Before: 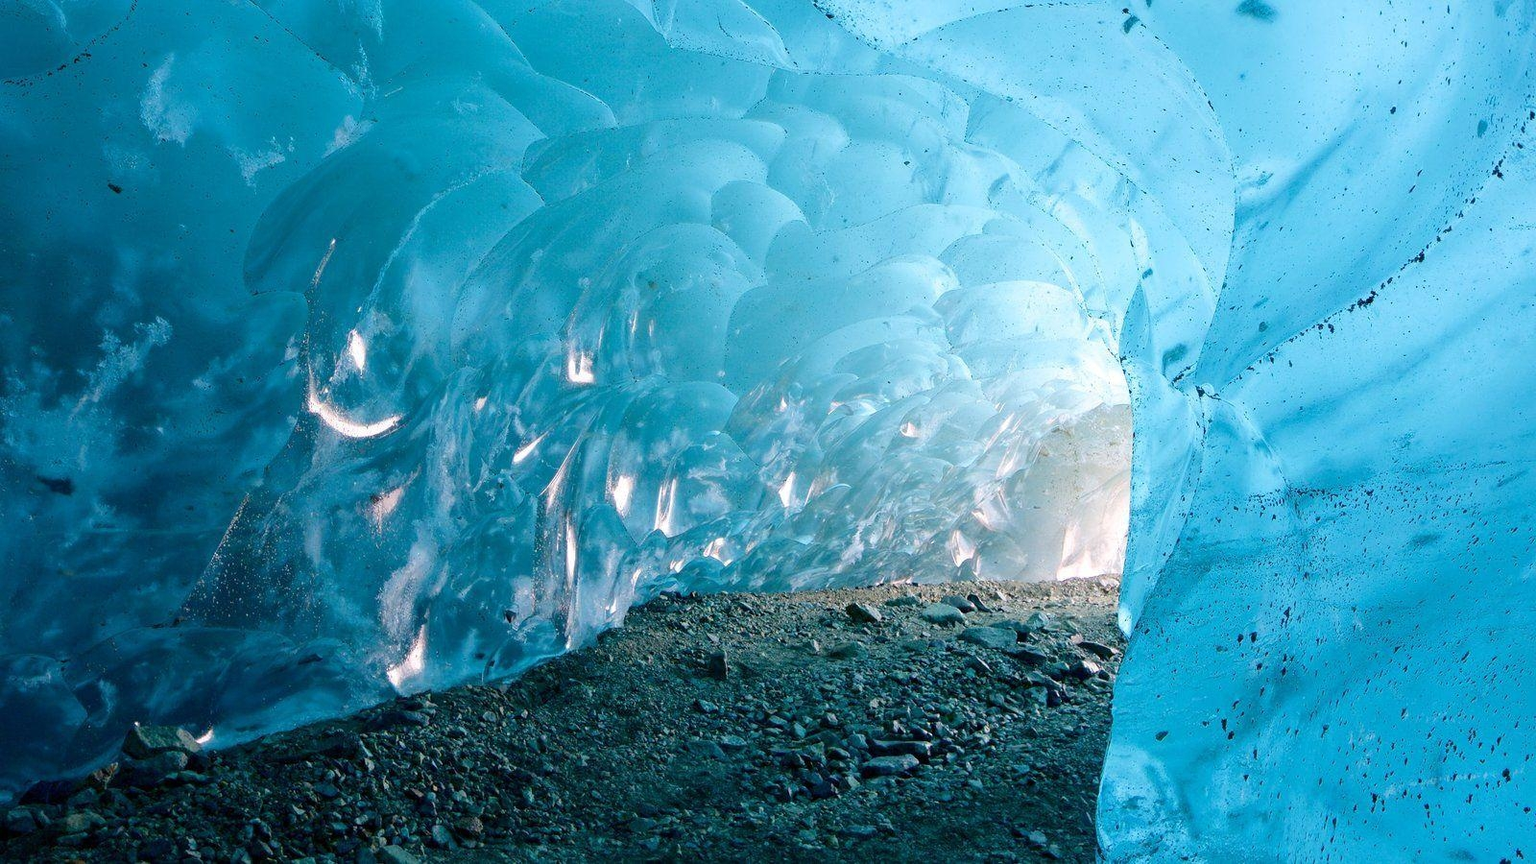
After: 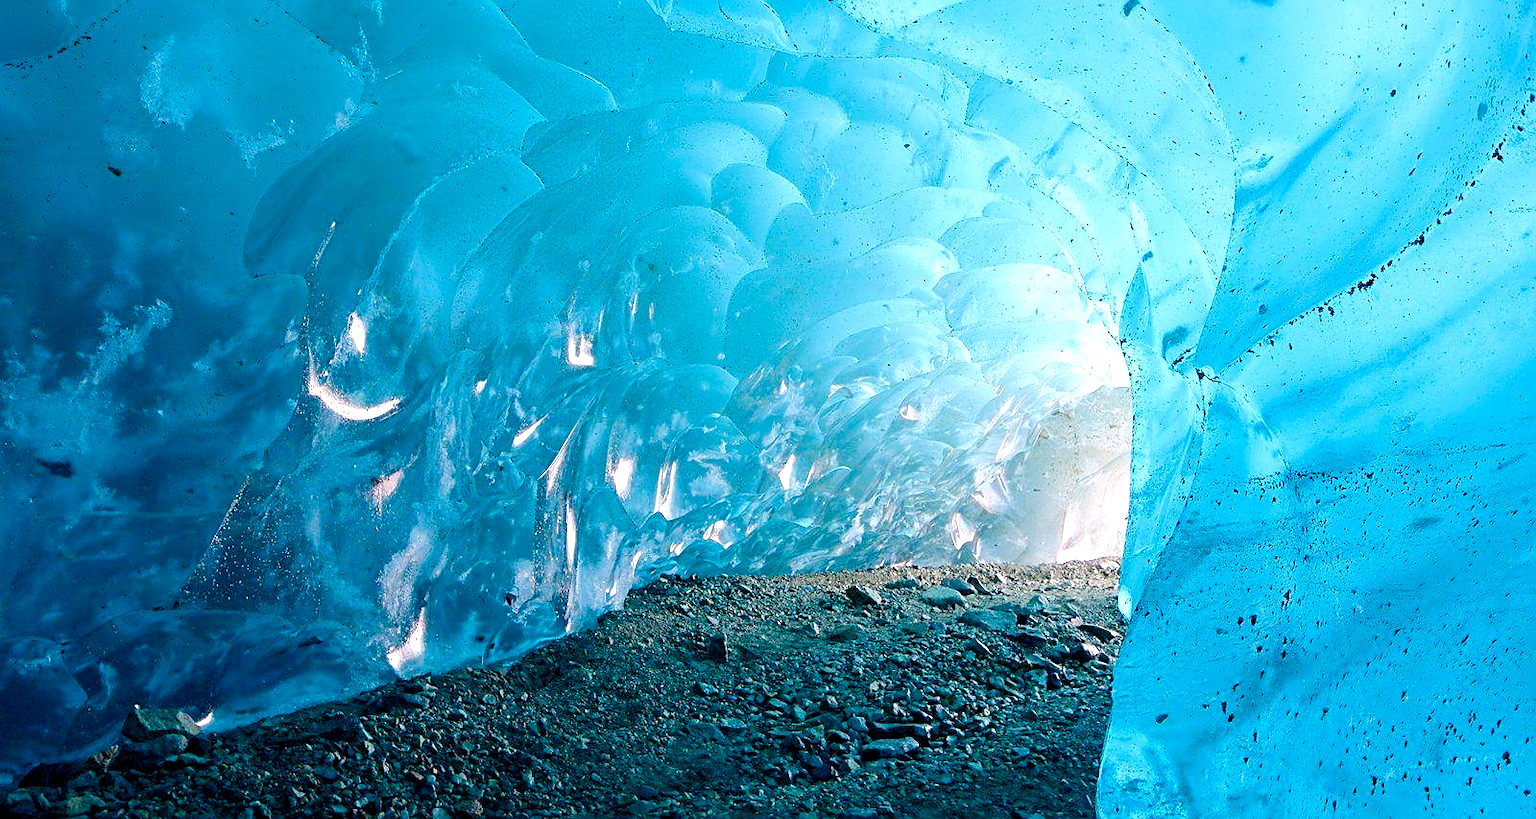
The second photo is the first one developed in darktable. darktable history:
color balance rgb: global offset › chroma 0.1%, global offset › hue 253.76°, perceptual saturation grading › global saturation 20.973%, perceptual saturation grading › highlights -19.944%, perceptual saturation grading › shadows 29.514%, global vibrance 20%
sharpen: on, module defaults
exposure: black level correction 0.001, exposure 0.299 EV, compensate highlight preservation false
crop and rotate: top 2.013%, bottom 3.082%
